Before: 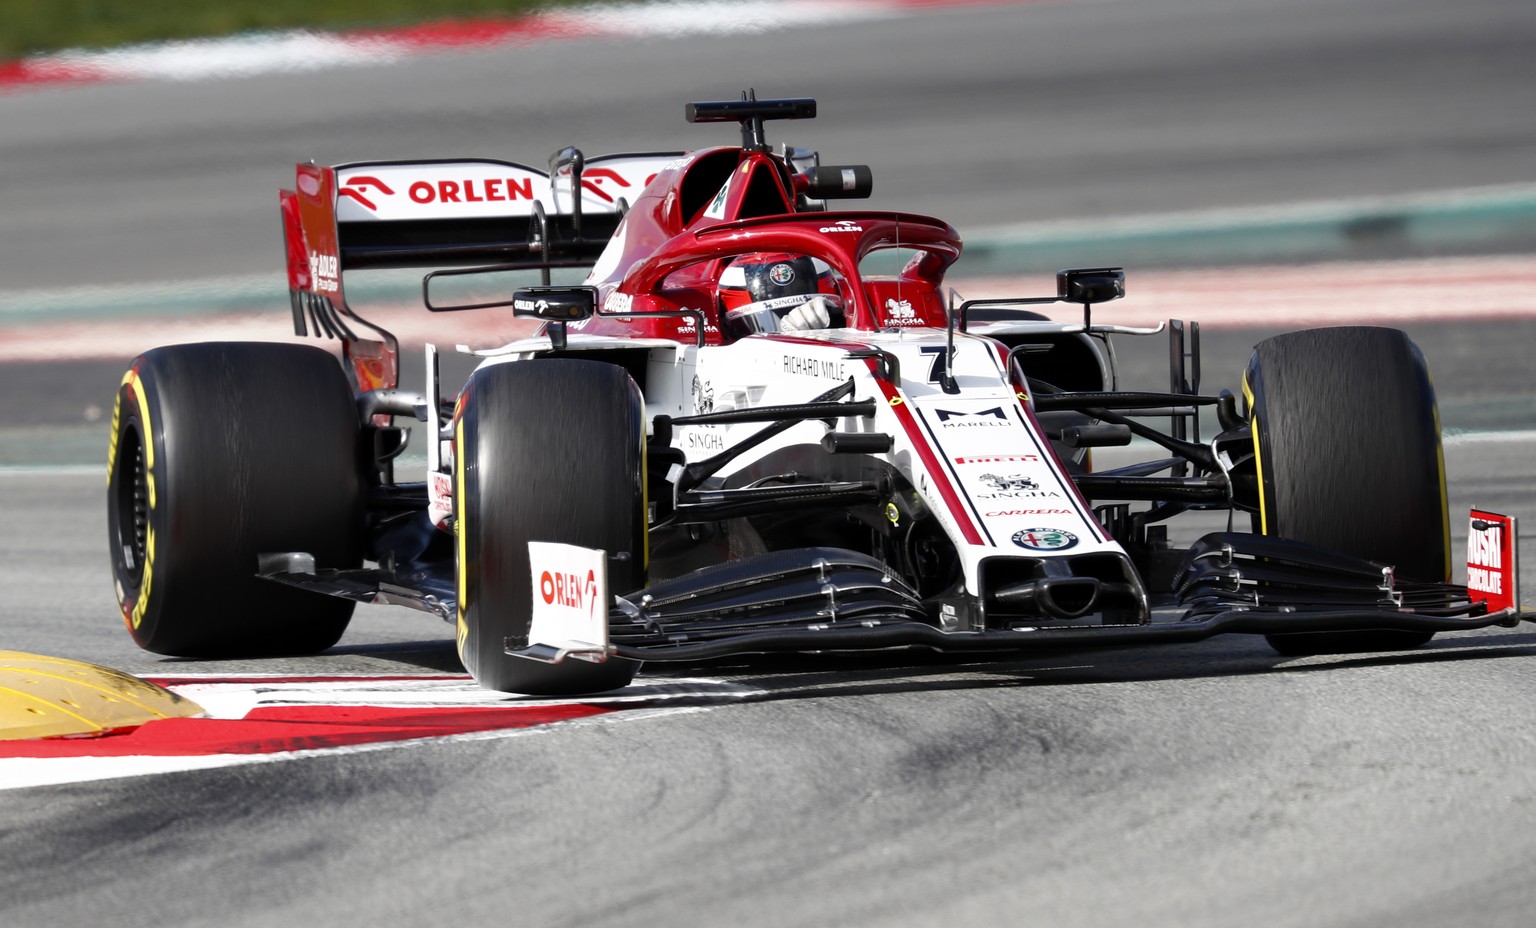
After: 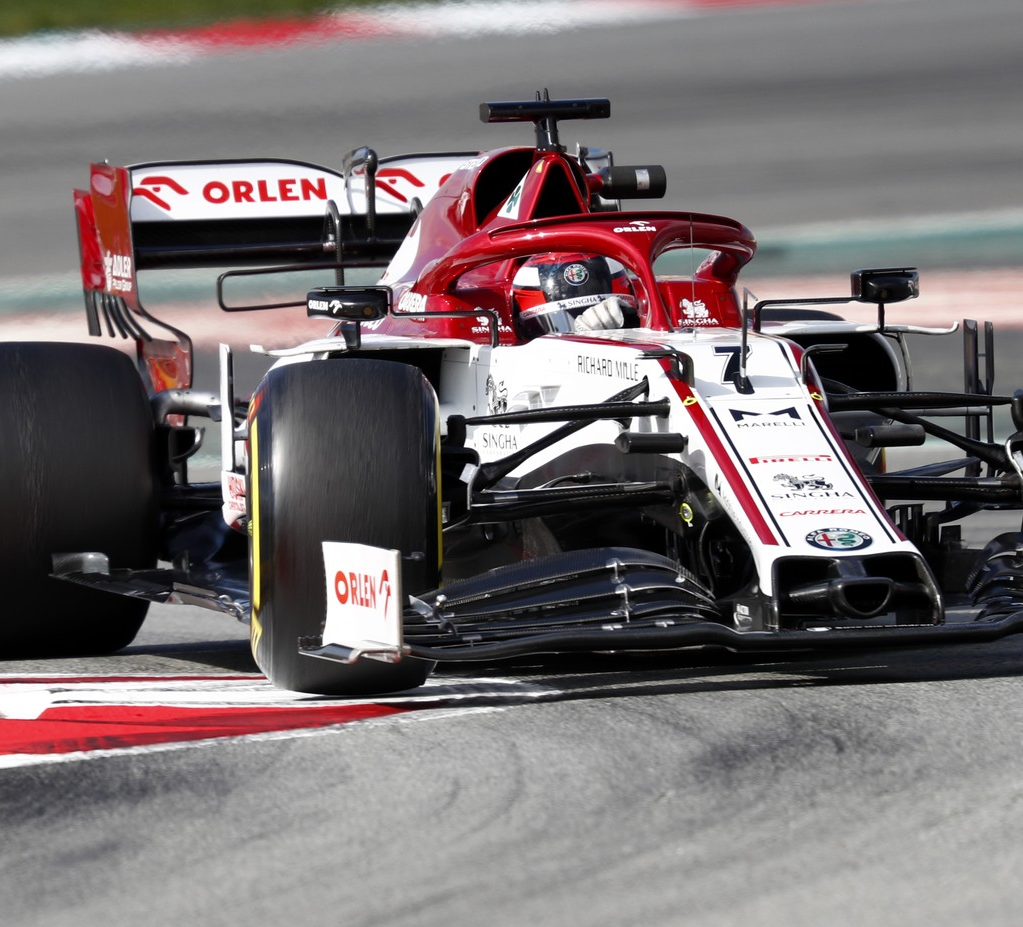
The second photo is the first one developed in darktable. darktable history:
crop and rotate: left 13.441%, right 19.925%
